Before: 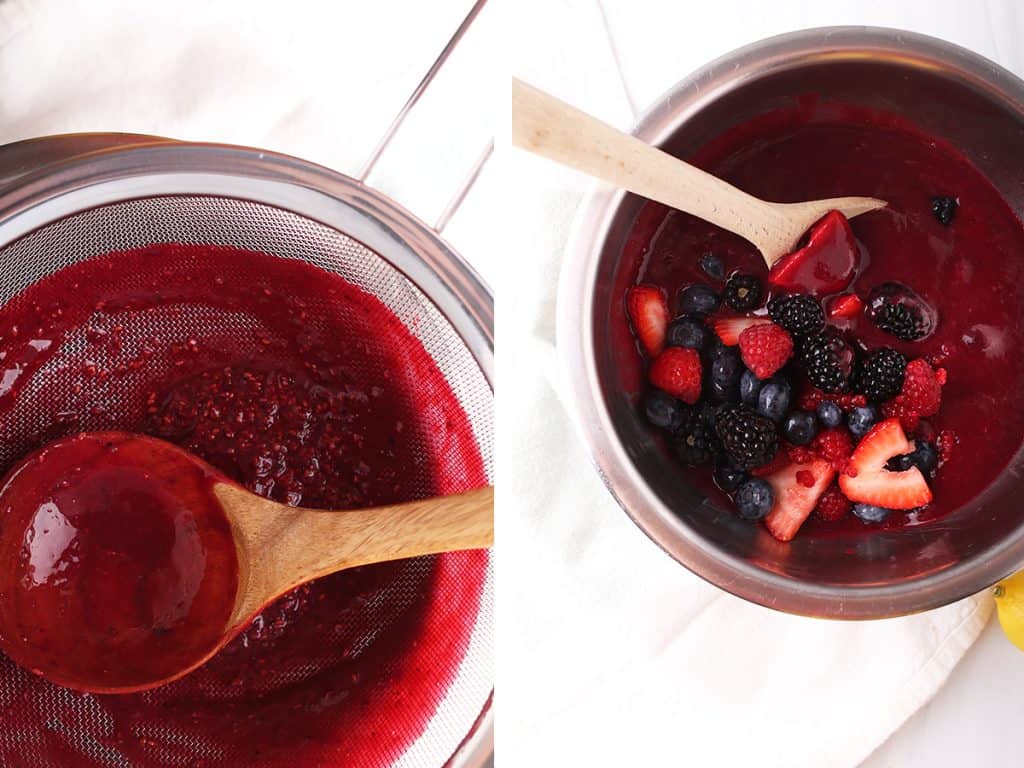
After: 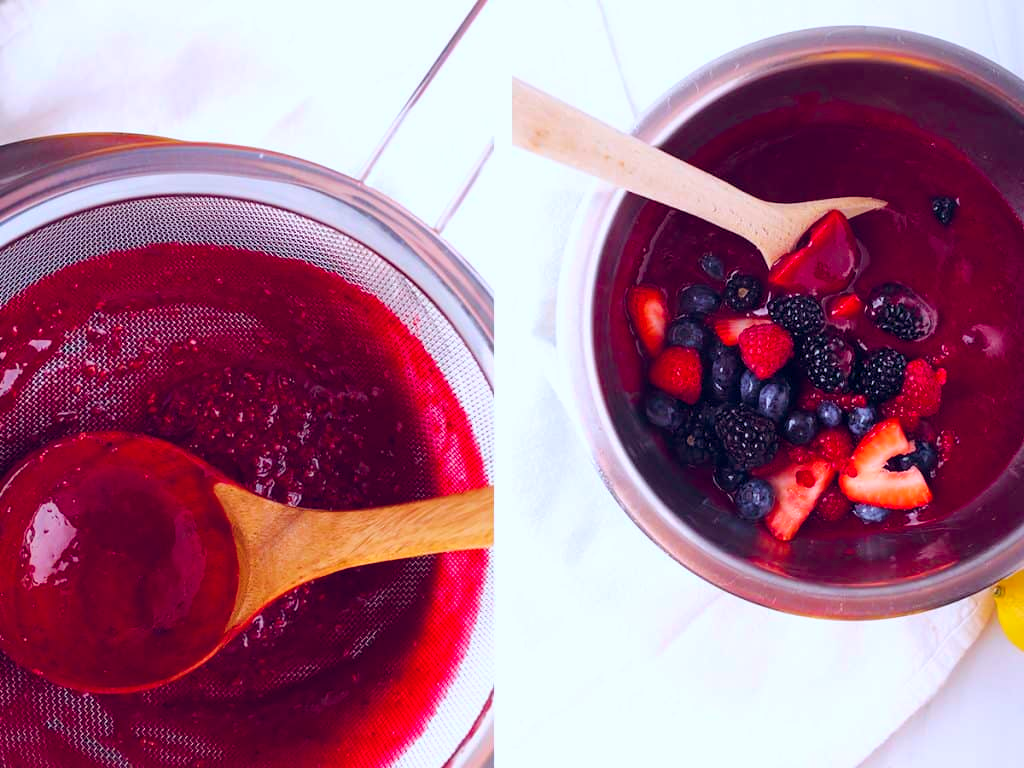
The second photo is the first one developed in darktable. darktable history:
color correction: highlights a* -8.75, highlights b* -23.73
haze removal: adaptive false
color balance rgb: shadows lift › luminance 0.562%, shadows lift › chroma 6.819%, shadows lift › hue 300.07°, highlights gain › chroma 2.406%, highlights gain › hue 39.03°, global offset › chroma 0.105%, global offset › hue 253.35°, linear chroma grading › global chroma 9.936%, perceptual saturation grading › global saturation 30.076%, perceptual brilliance grading › mid-tones 9.714%, perceptual brilliance grading › shadows 14.577%, global vibrance 20%
